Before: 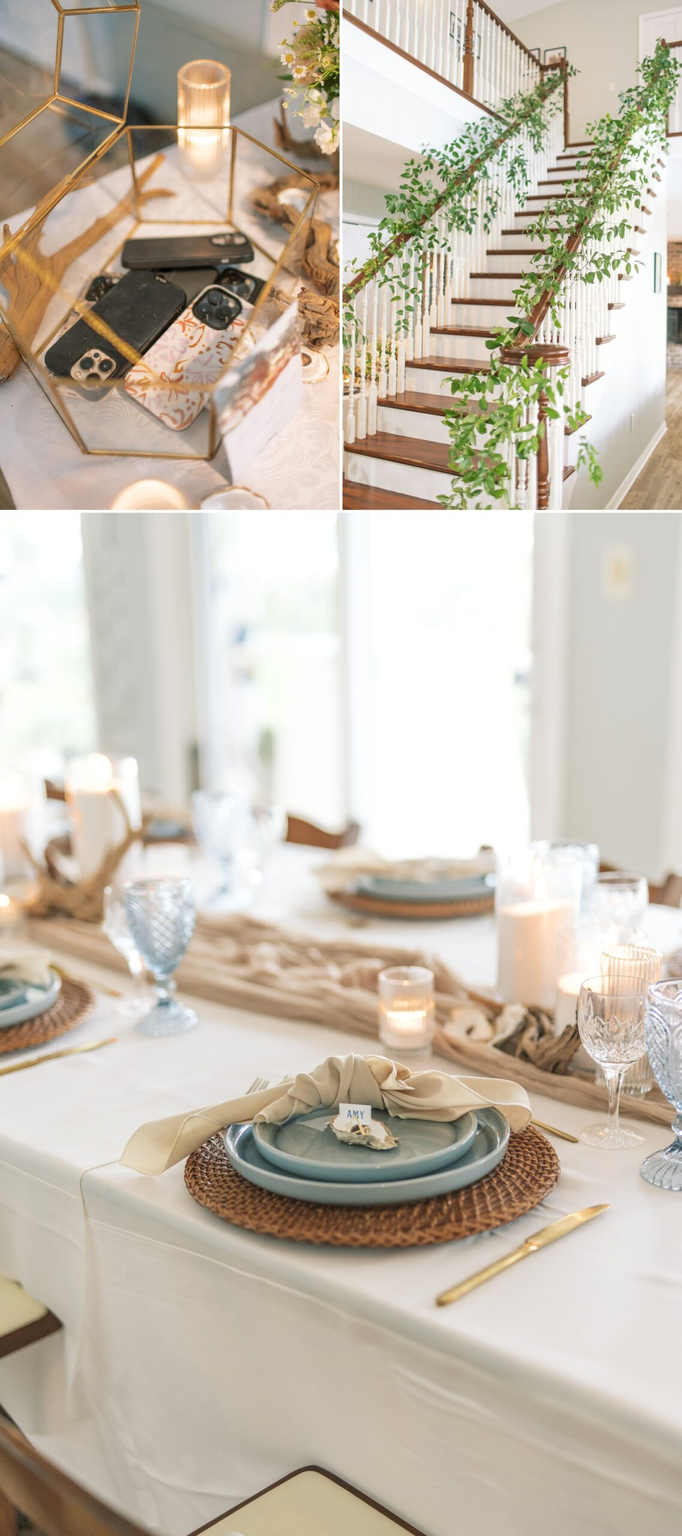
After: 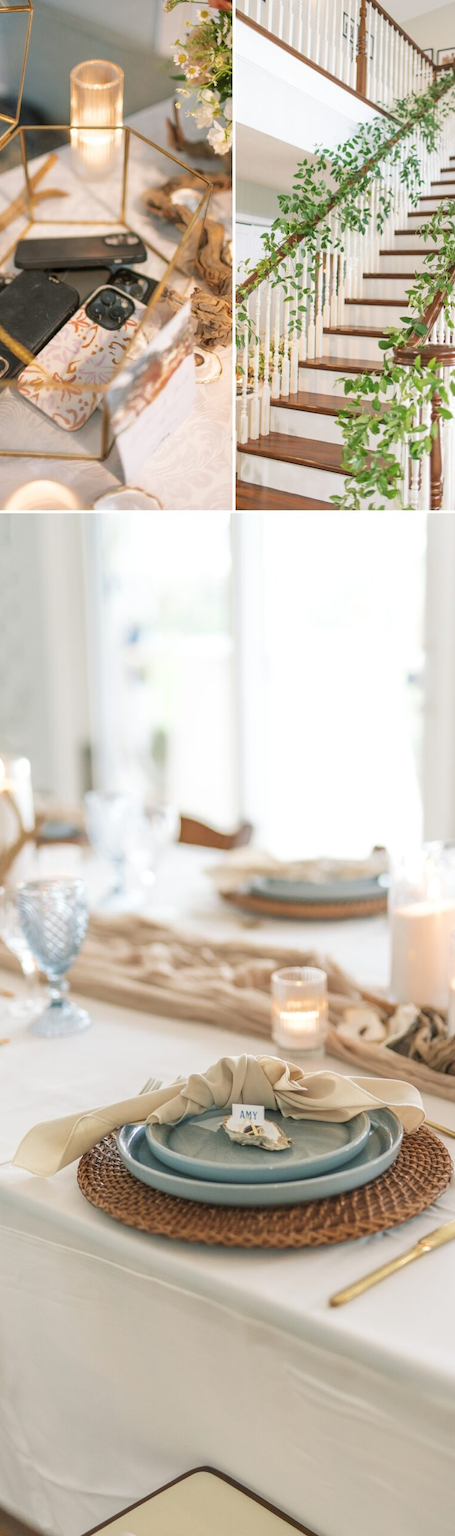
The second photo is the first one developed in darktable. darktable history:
crop and rotate: left 15.841%, right 17.355%
